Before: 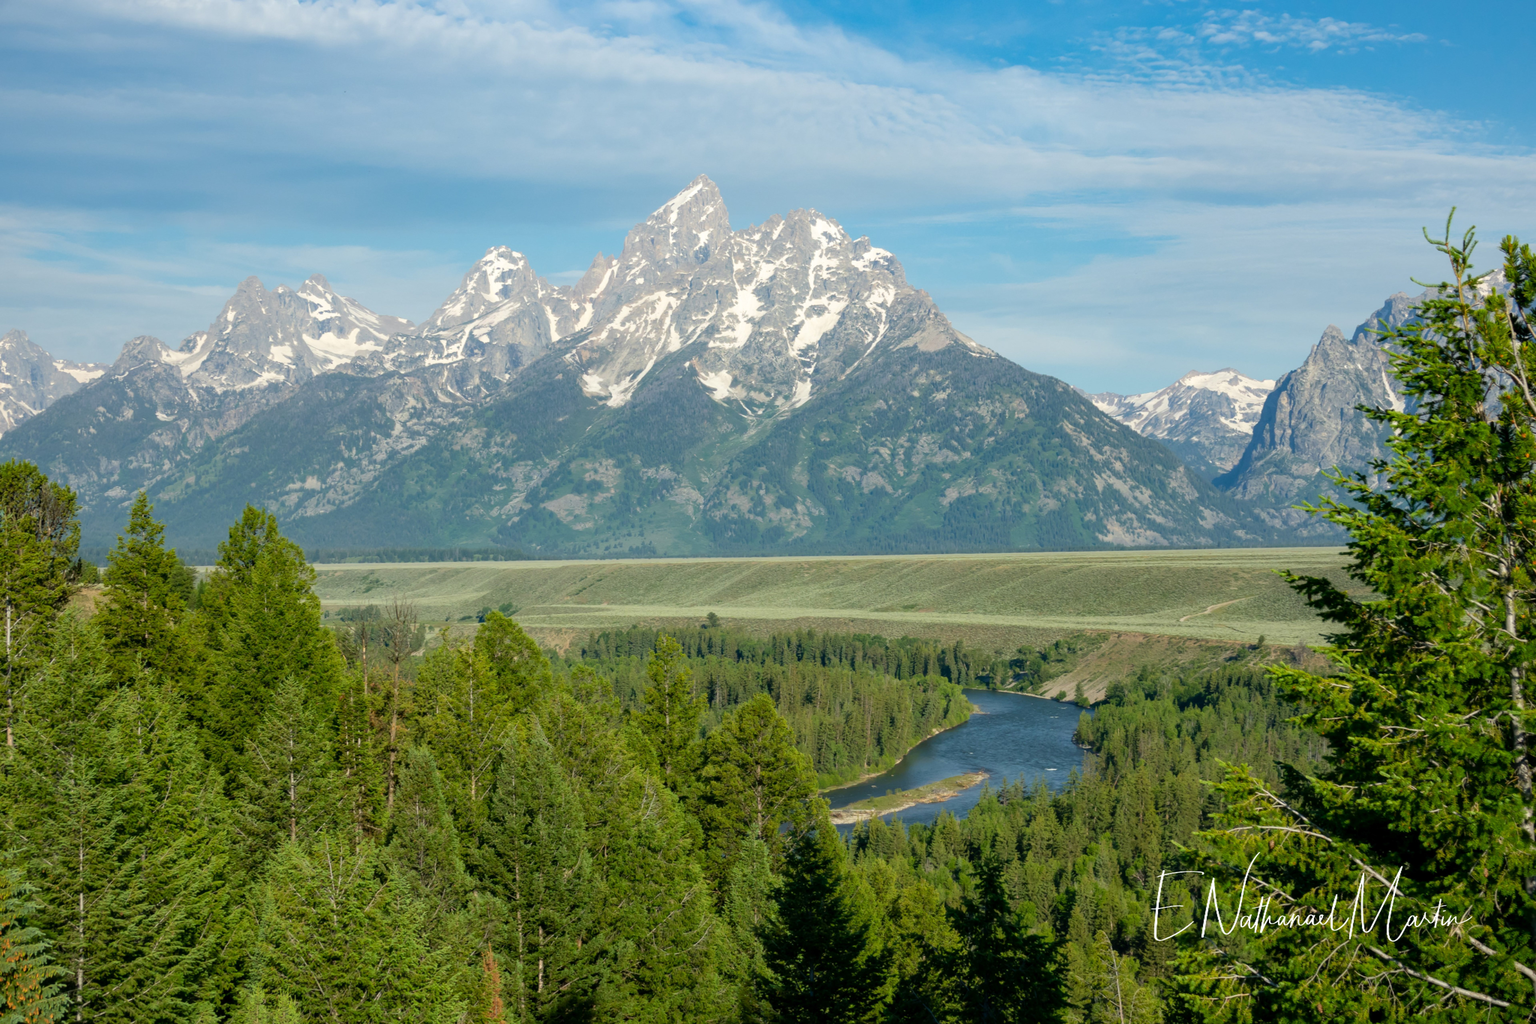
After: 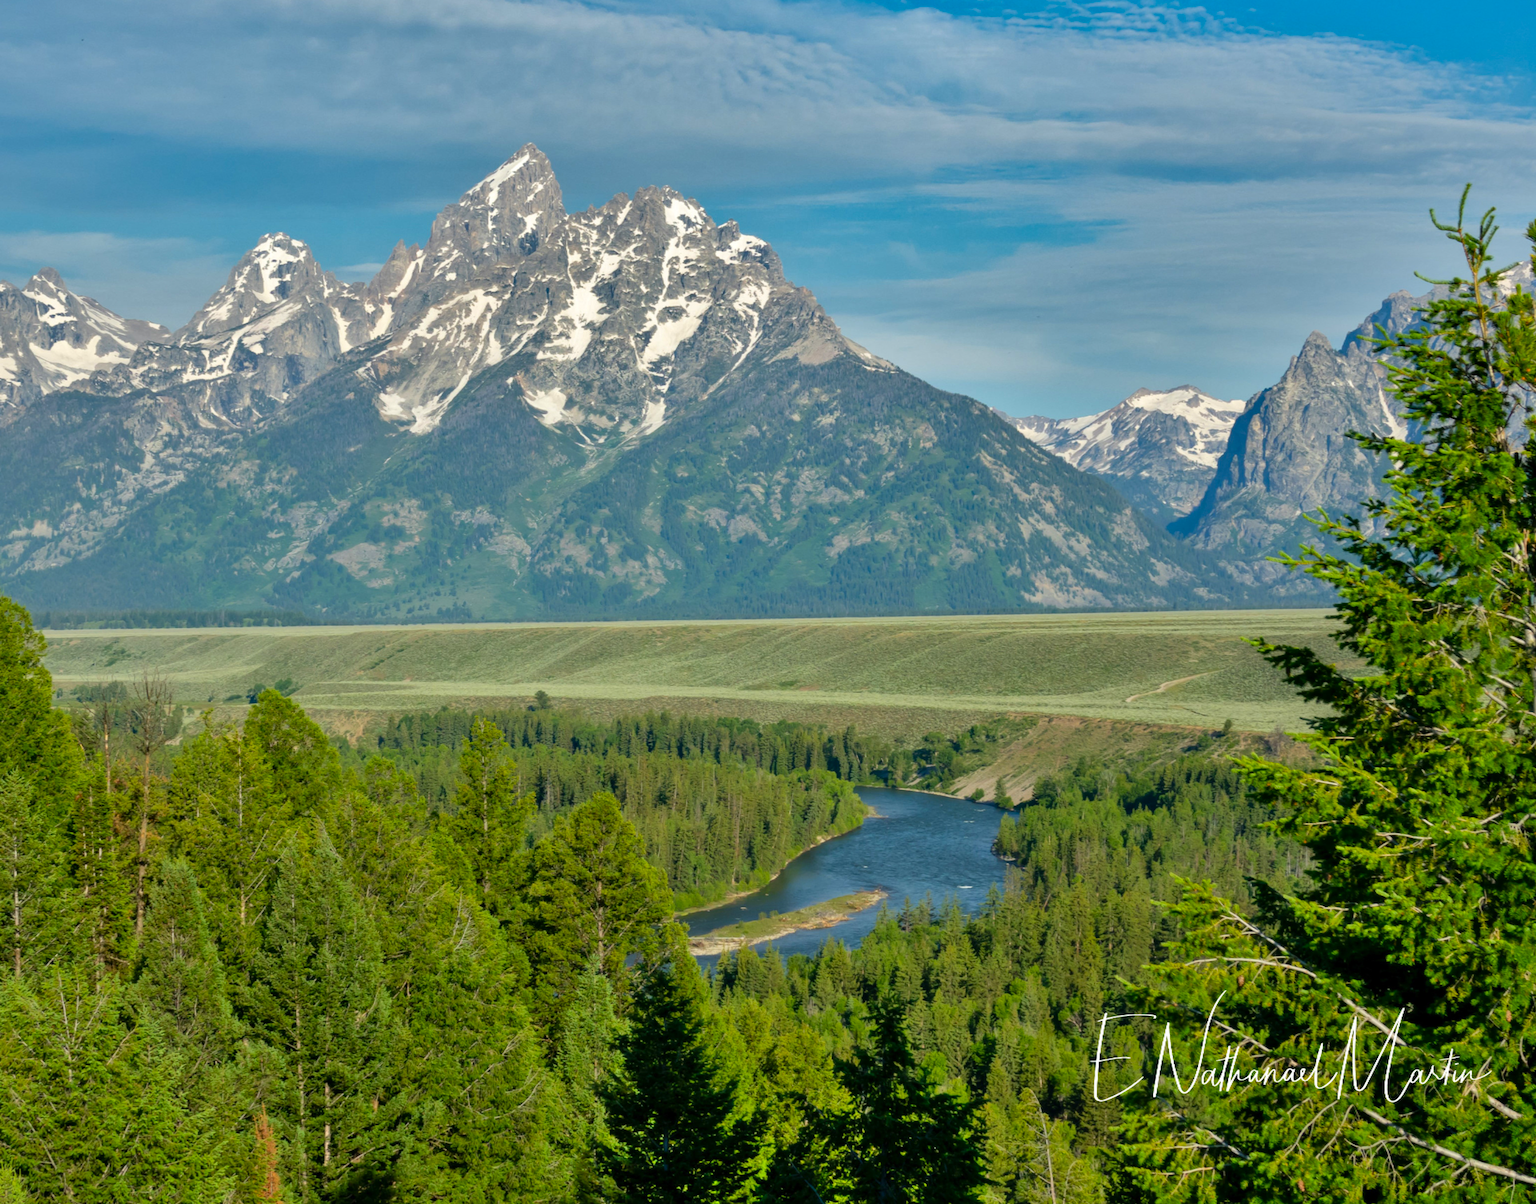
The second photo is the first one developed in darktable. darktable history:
contrast brightness saturation: saturation 0.183
crop and rotate: left 18.198%, top 5.879%, right 1.779%
shadows and highlights: white point adjustment 0.137, highlights -70.36, soften with gaussian
